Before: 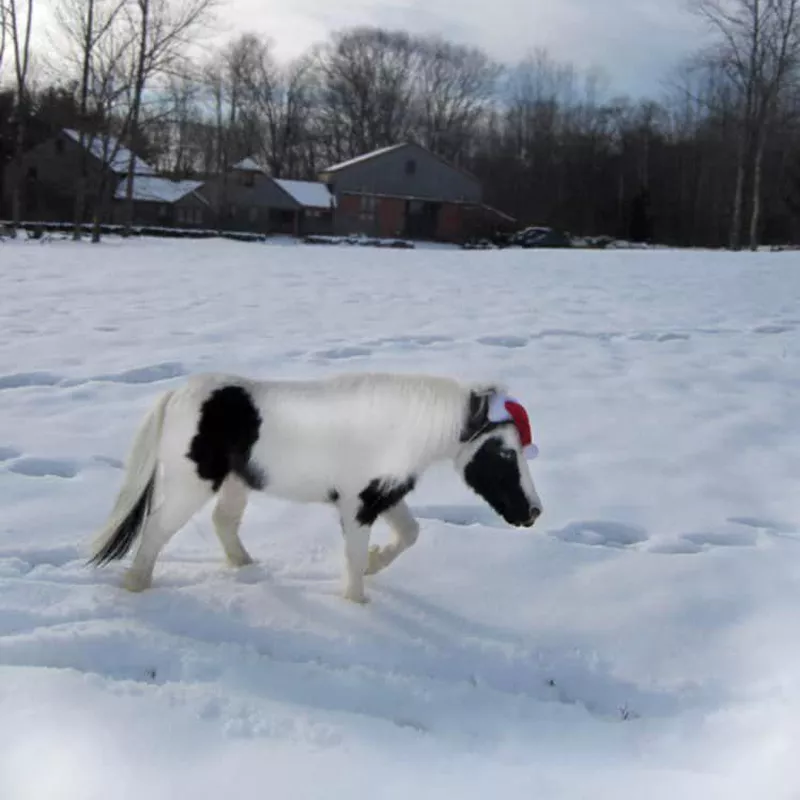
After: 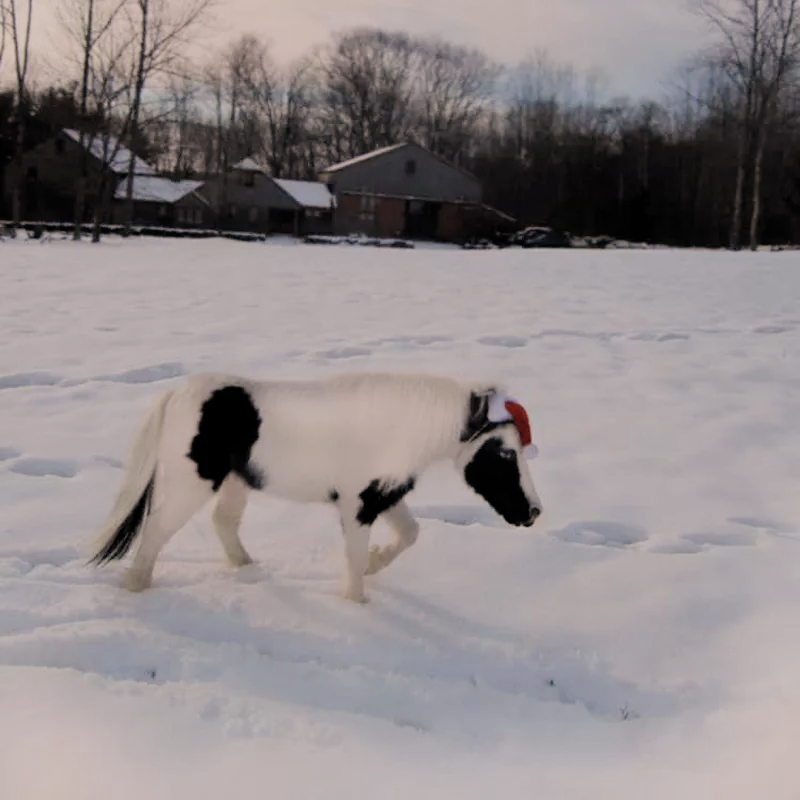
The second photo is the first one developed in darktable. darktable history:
white balance: red 1.127, blue 0.943
filmic rgb: black relative exposure -7.15 EV, white relative exposure 5.36 EV, hardness 3.02
color zones: curves: ch0 [(0, 0.5) (0.125, 0.4) (0.25, 0.5) (0.375, 0.4) (0.5, 0.4) (0.625, 0.6) (0.75, 0.6) (0.875, 0.5)]; ch1 [(0, 0.4) (0.125, 0.5) (0.25, 0.4) (0.375, 0.4) (0.5, 0.4) (0.625, 0.4) (0.75, 0.5) (0.875, 0.4)]; ch2 [(0, 0.6) (0.125, 0.5) (0.25, 0.5) (0.375, 0.6) (0.5, 0.6) (0.625, 0.5) (0.75, 0.5) (0.875, 0.5)]
